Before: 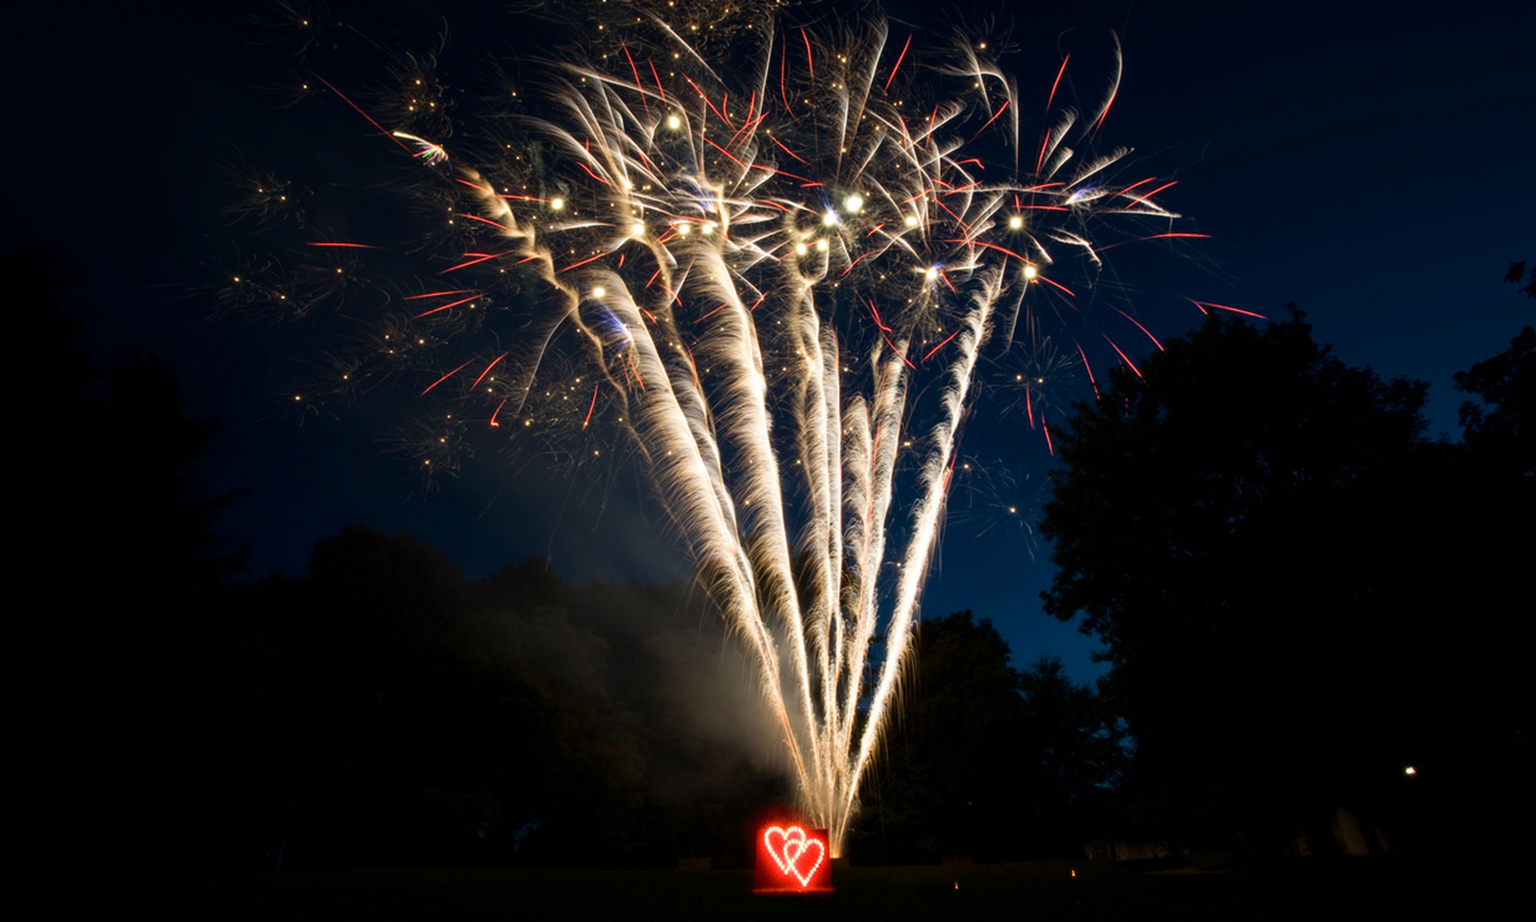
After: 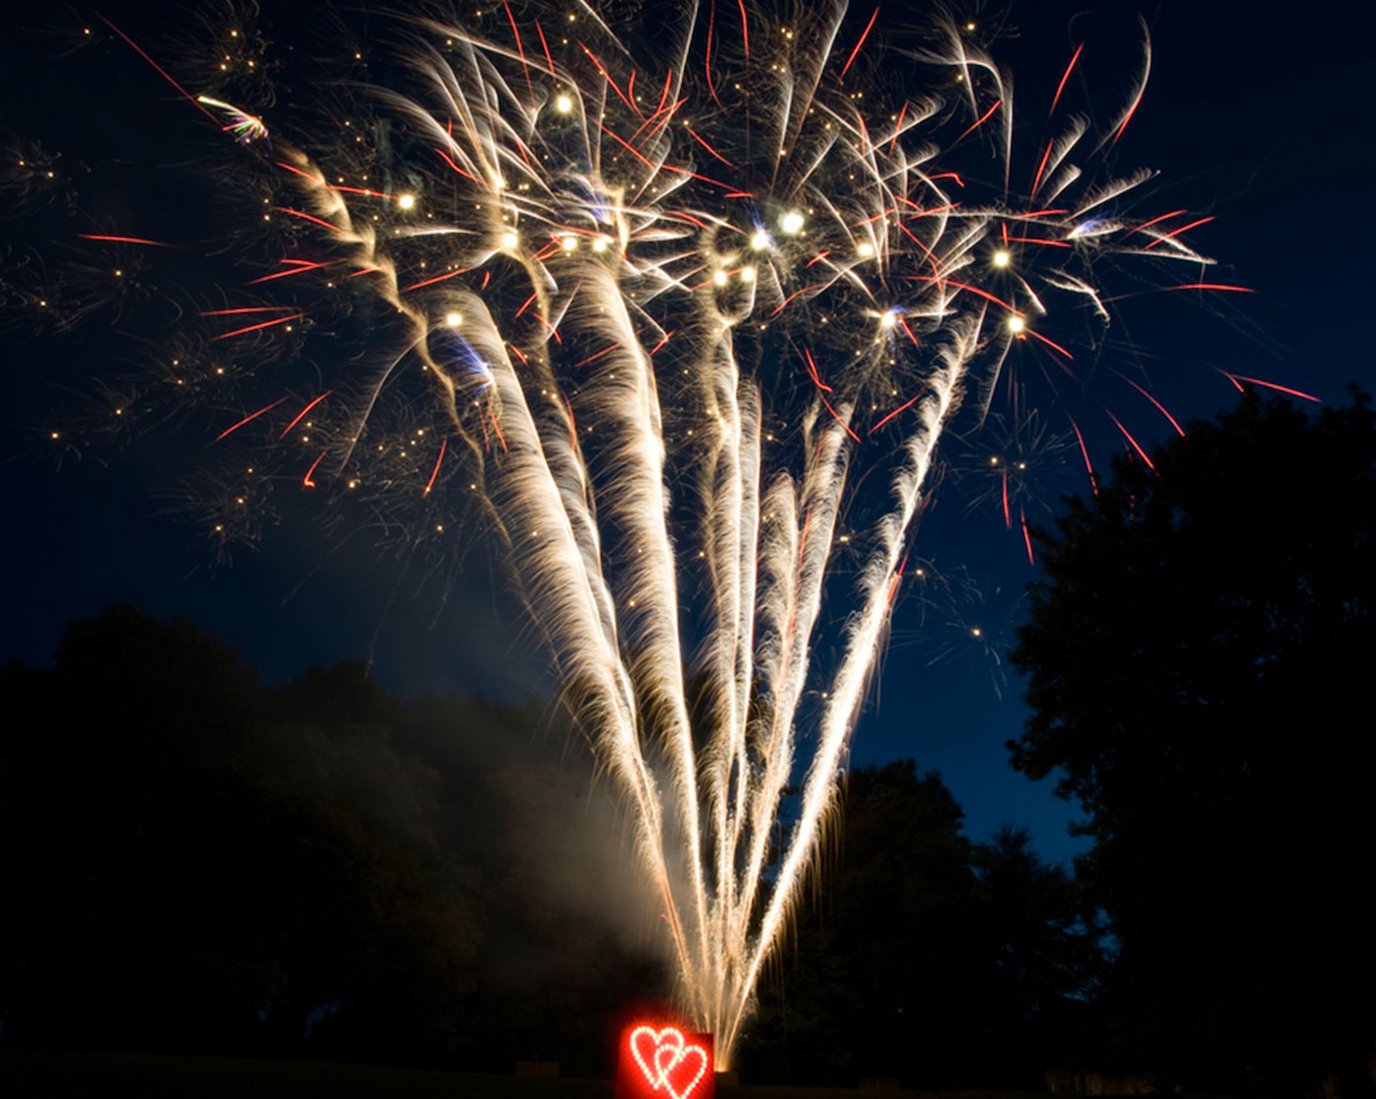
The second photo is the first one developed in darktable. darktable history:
crop and rotate: angle -3.15°, left 13.919%, top 0.028%, right 11.069%, bottom 0.076%
